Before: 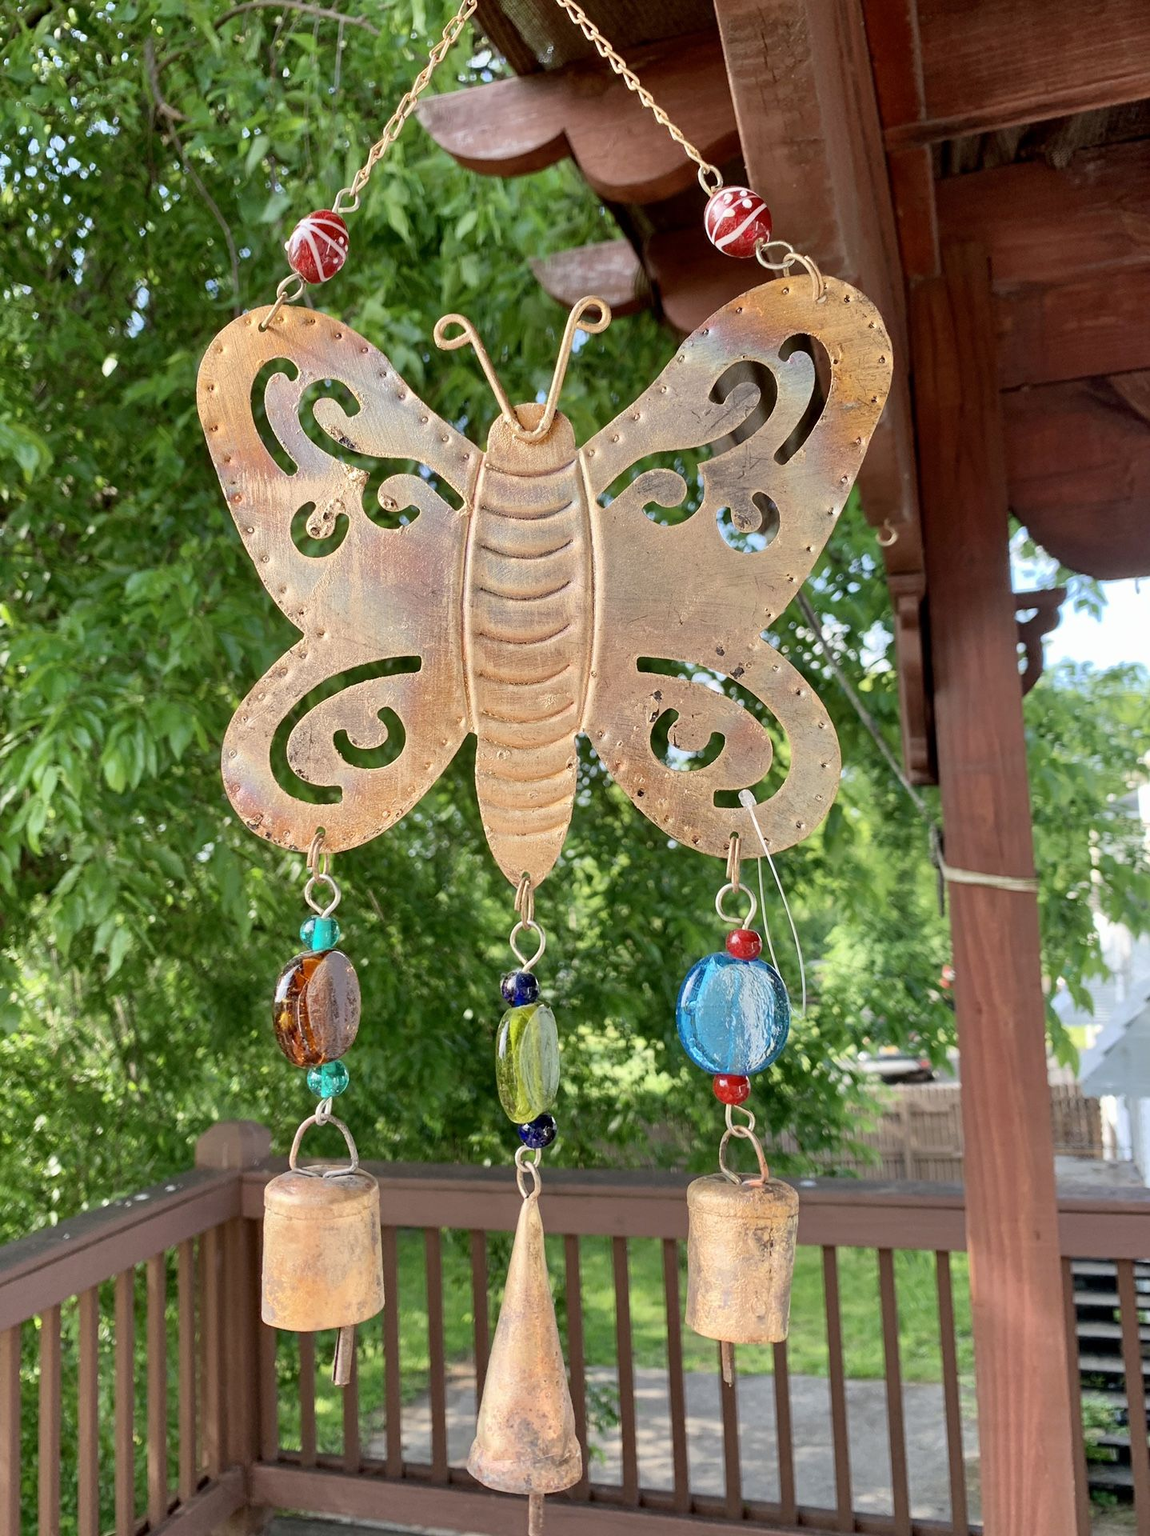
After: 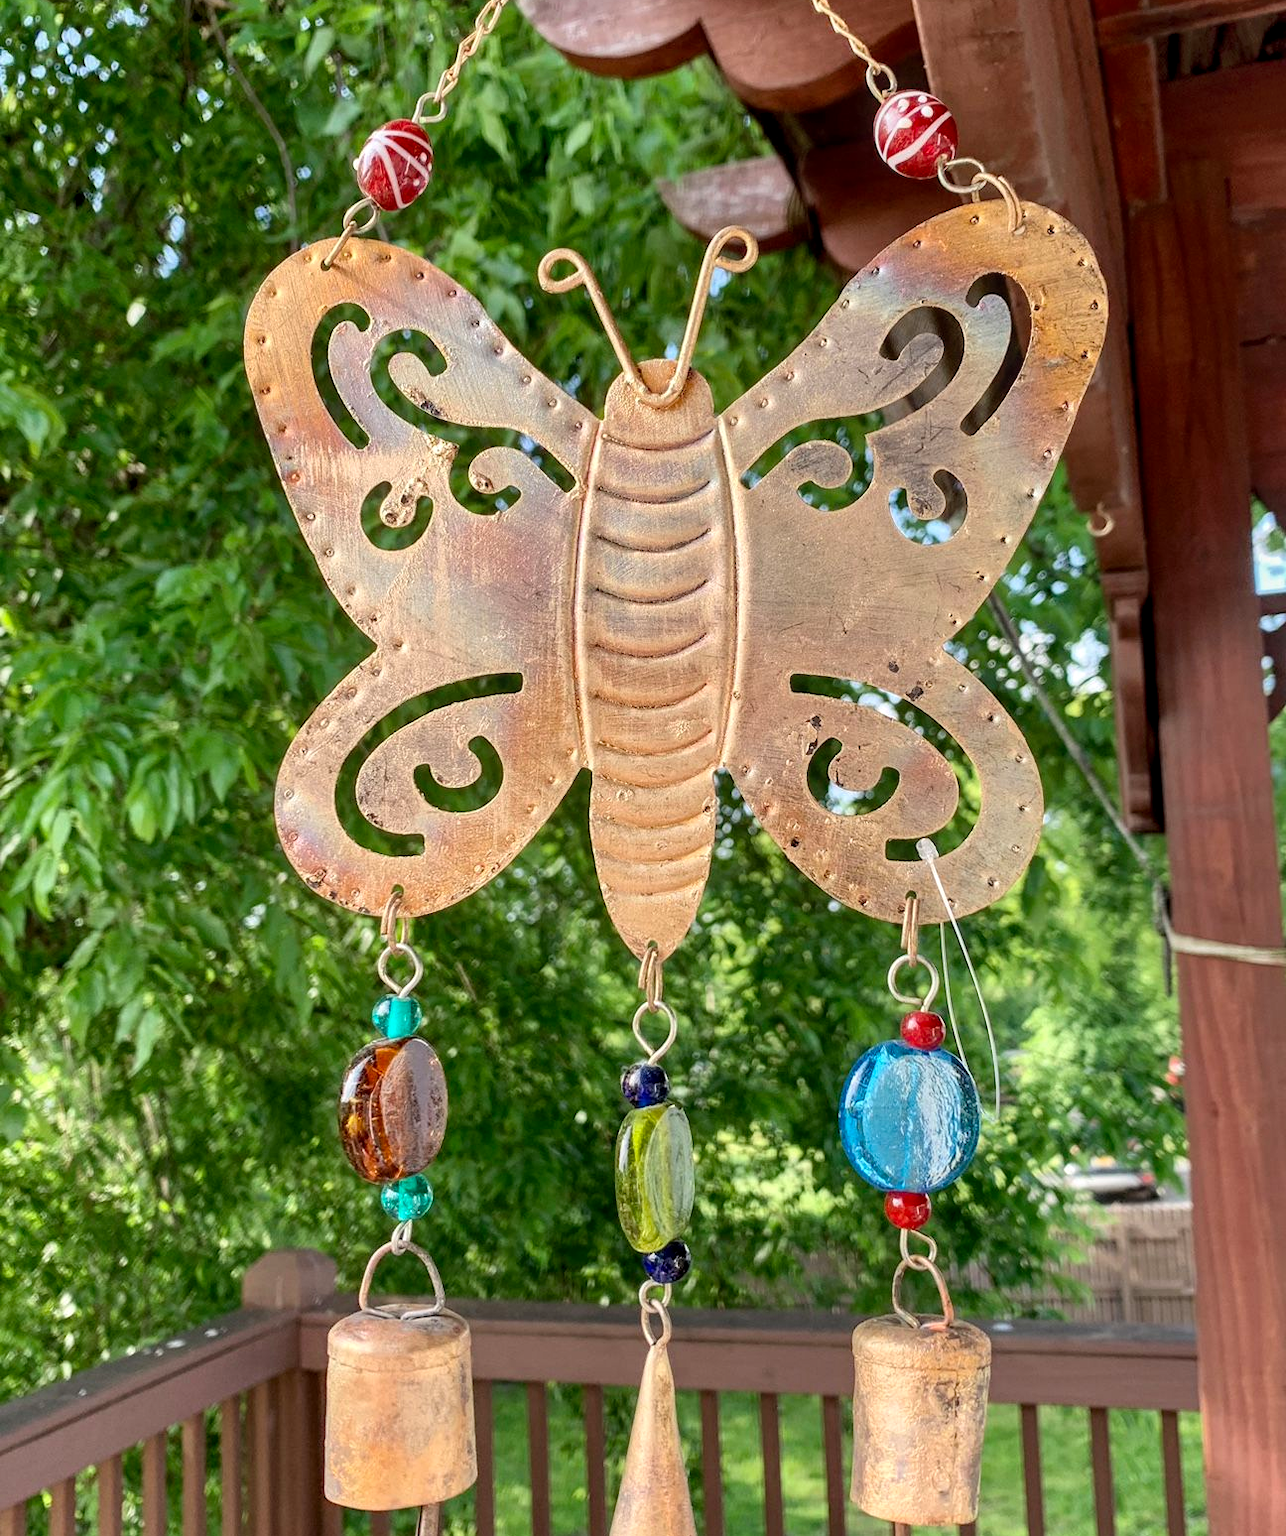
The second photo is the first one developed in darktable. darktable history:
shadows and highlights: shadows 61.9, white point adjustment 0.359, highlights -33.91, compress 83.64%
crop: top 7.404%, right 9.784%, bottom 11.956%
local contrast: on, module defaults
